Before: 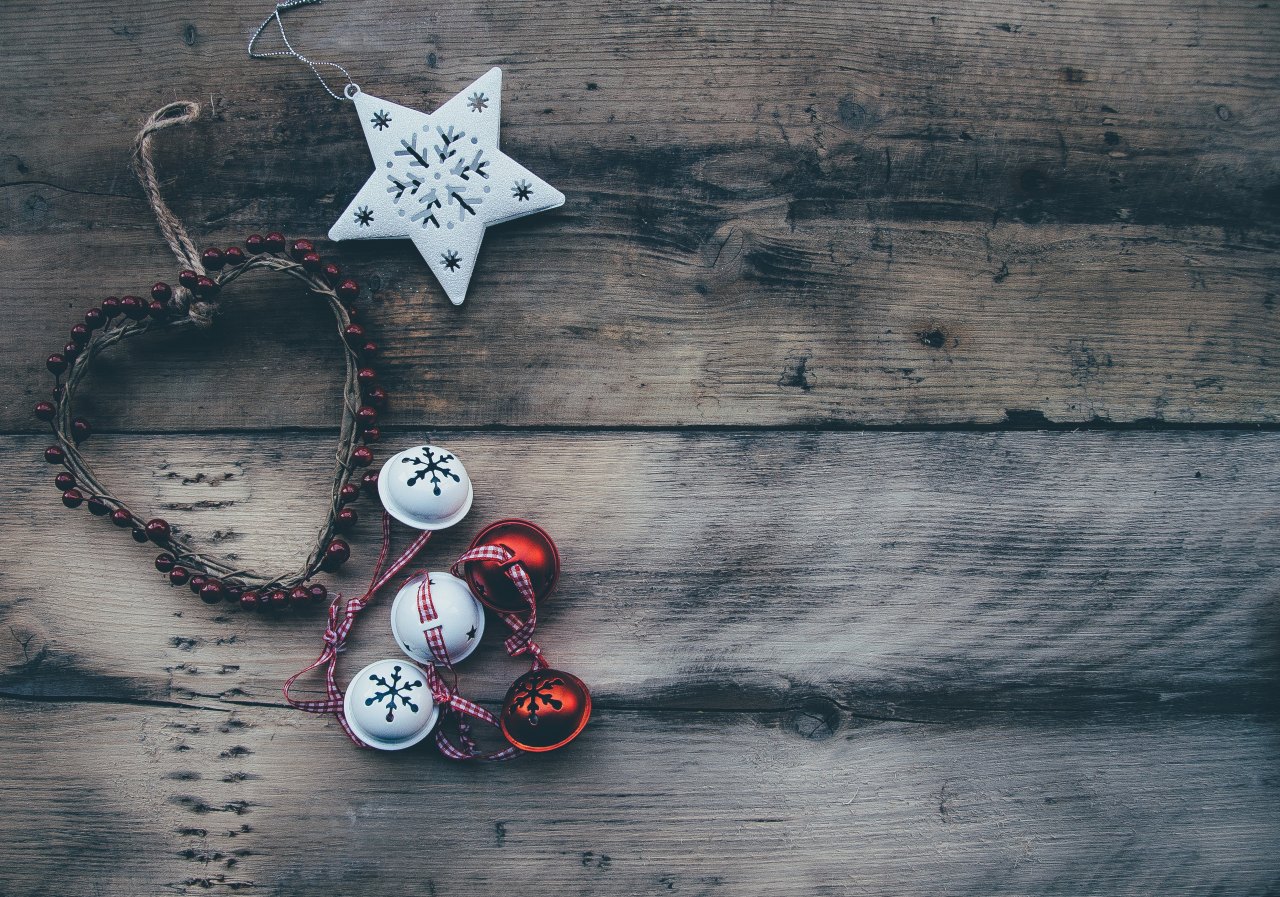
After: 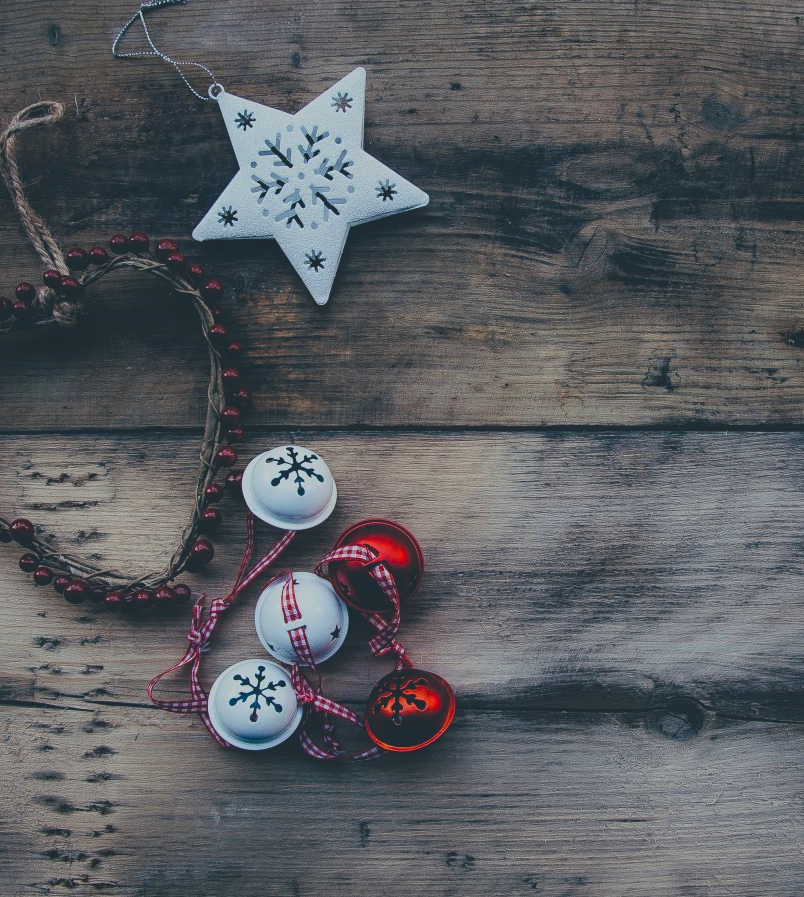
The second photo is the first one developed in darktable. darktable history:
color balance rgb: perceptual saturation grading › global saturation 20%, global vibrance 20%
contrast brightness saturation: contrast 0.2, brightness 0.16, saturation 0.22
exposure: black level correction -0.016, exposure -1.018 EV, compensate highlight preservation false
crop: left 10.644%, right 26.528%
